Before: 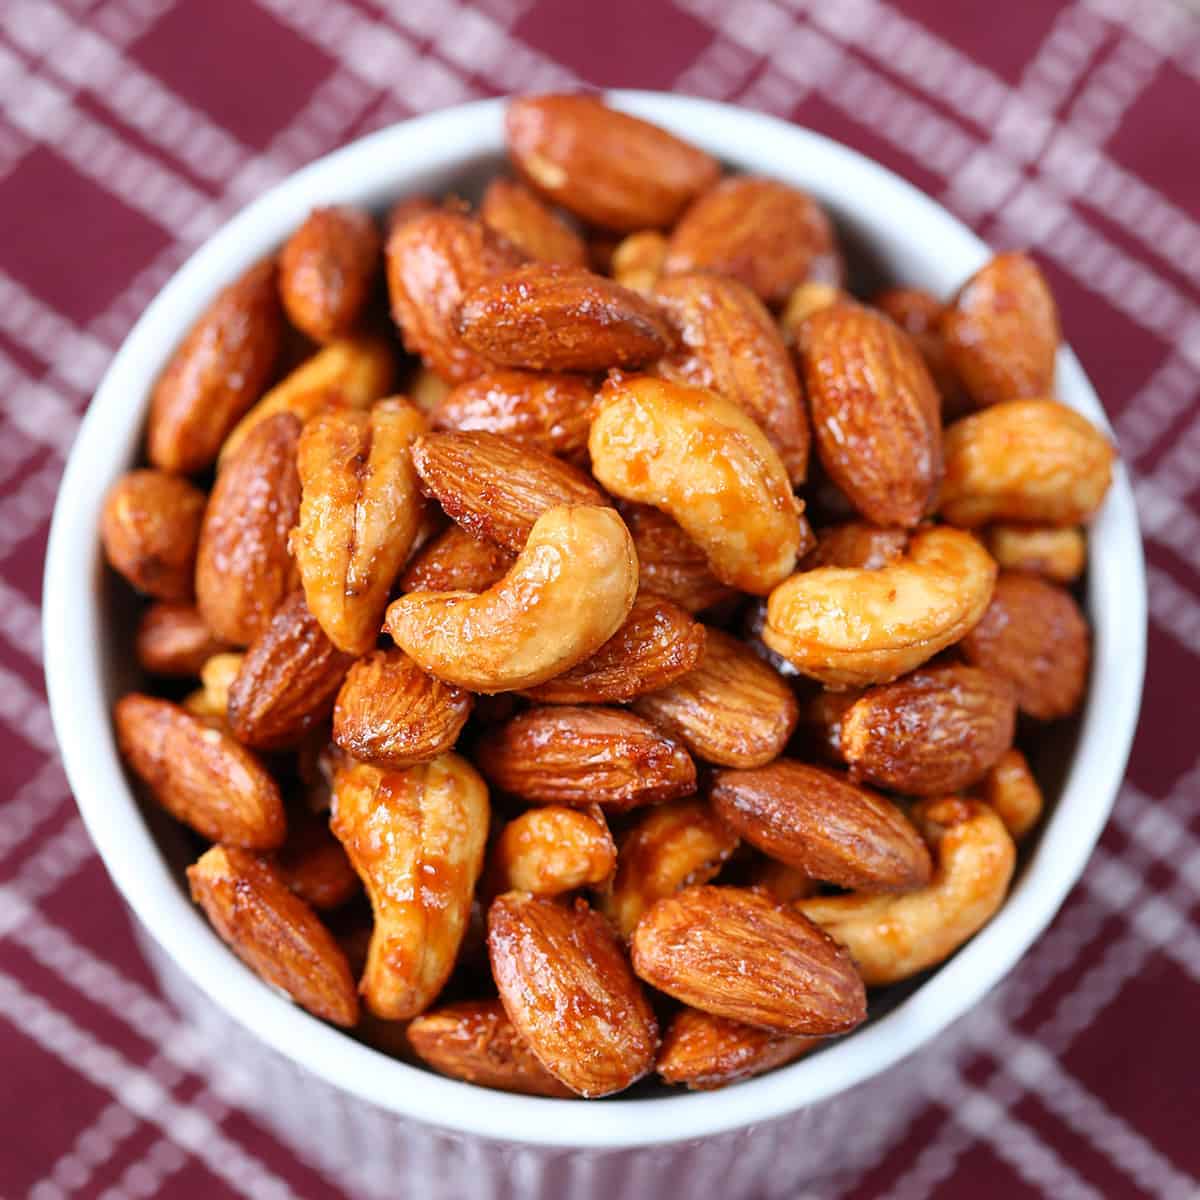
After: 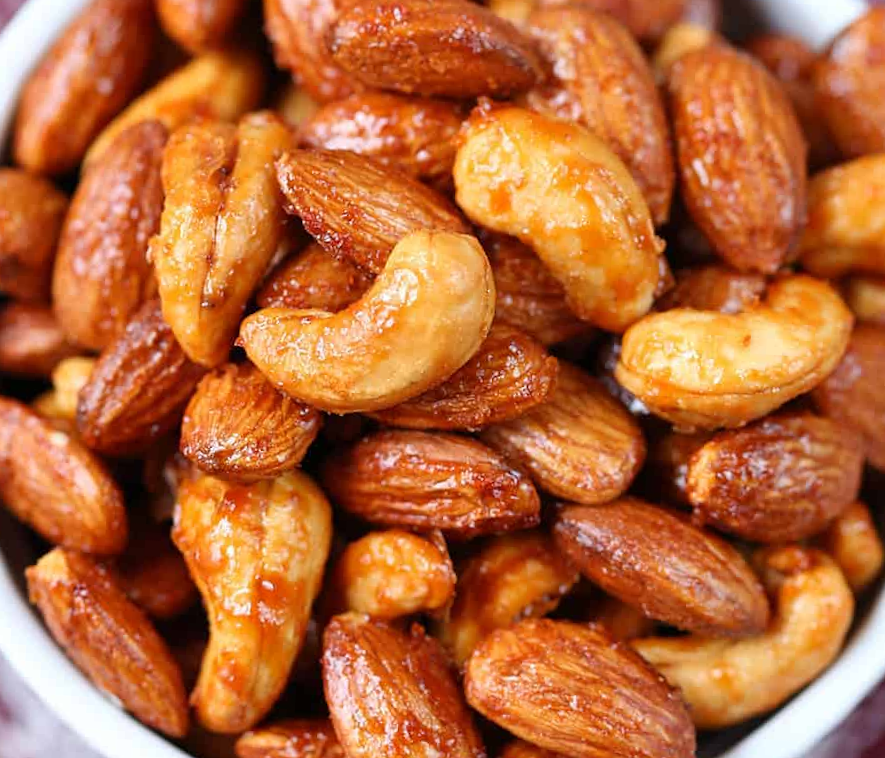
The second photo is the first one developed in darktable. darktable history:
crop and rotate: angle -3.58°, left 9.819%, top 21.155%, right 11.972%, bottom 11.838%
